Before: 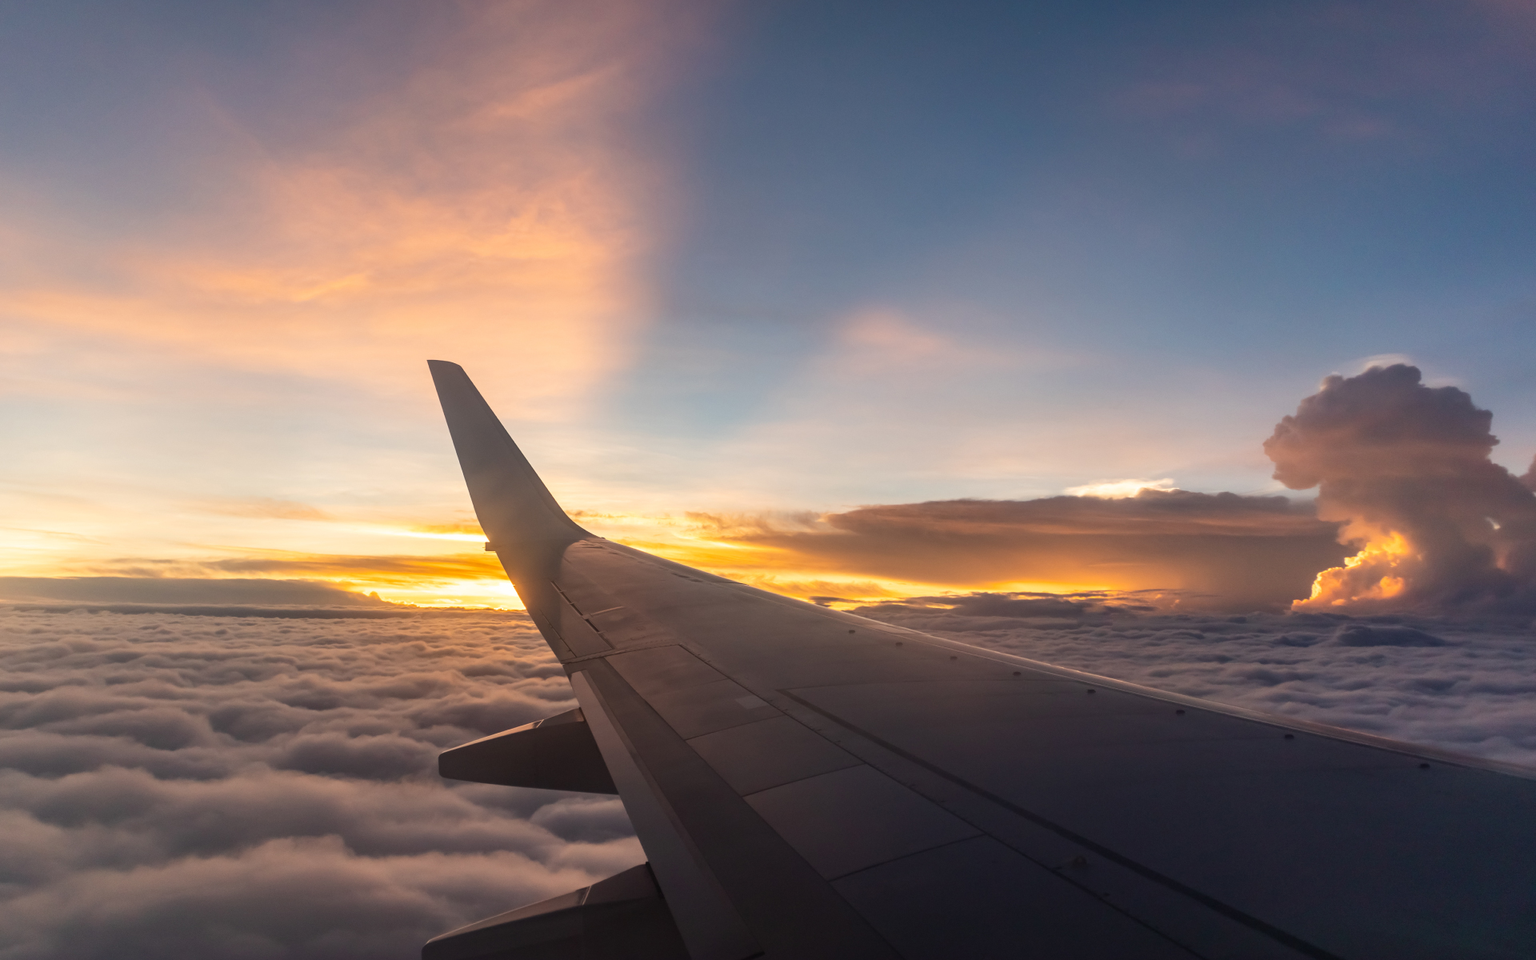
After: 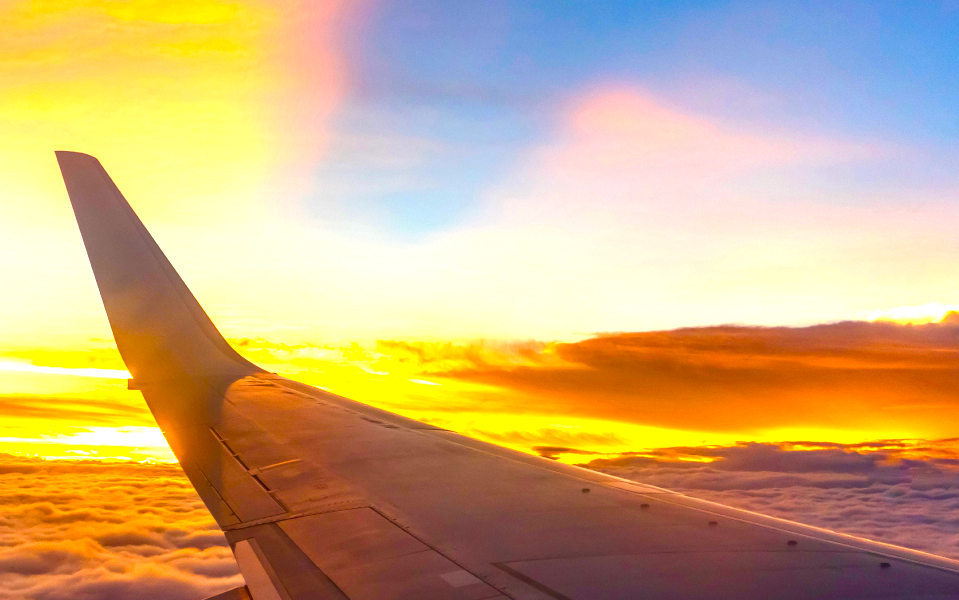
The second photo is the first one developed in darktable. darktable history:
local contrast: detail 130%
color balance rgb: linear chroma grading › global chroma 25%, perceptual saturation grading › global saturation 40%, perceptual saturation grading › highlights -50%, perceptual saturation grading › shadows 30%, perceptual brilliance grading › global brilliance 25%, global vibrance 60%
crop: left 25%, top 25%, right 25%, bottom 25%
contrast brightness saturation: contrast 0.08, saturation 0.2
